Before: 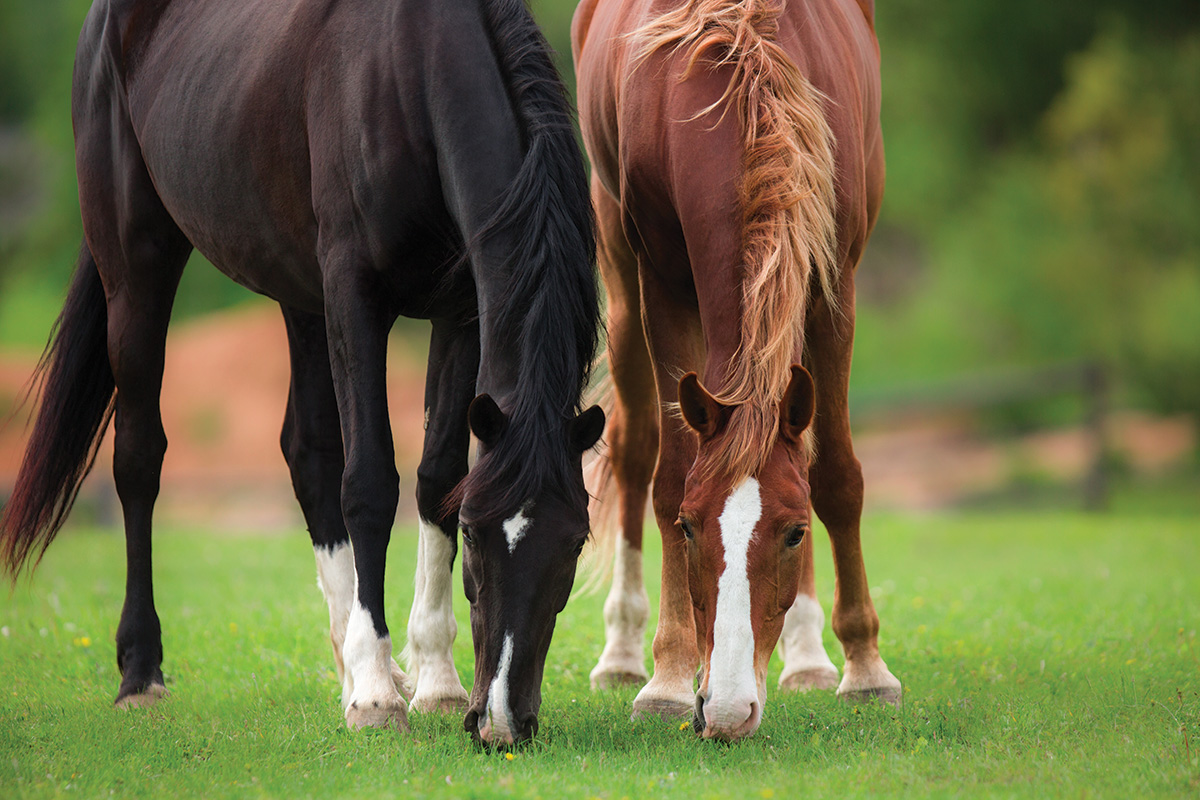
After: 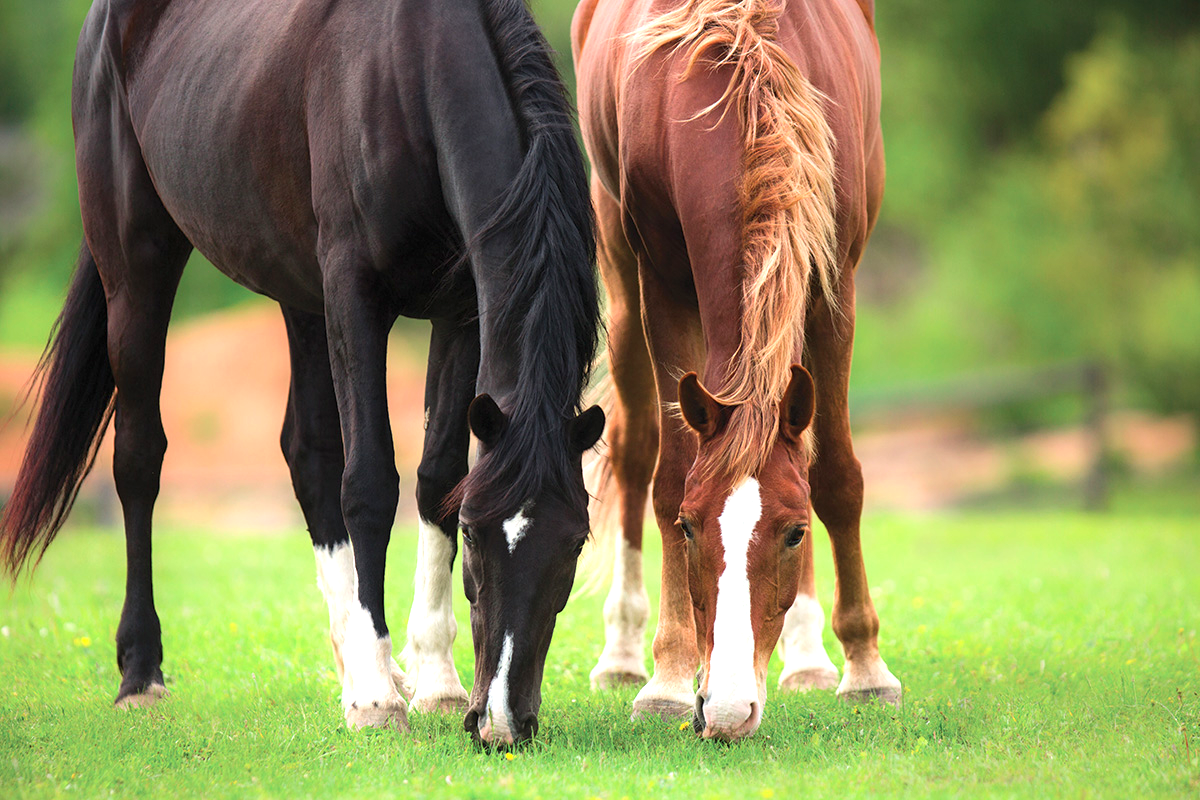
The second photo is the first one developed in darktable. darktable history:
contrast brightness saturation: contrast 0.099, brightness 0.016, saturation 0.018
exposure: exposure 0.828 EV, compensate exposure bias true, compensate highlight preservation false
